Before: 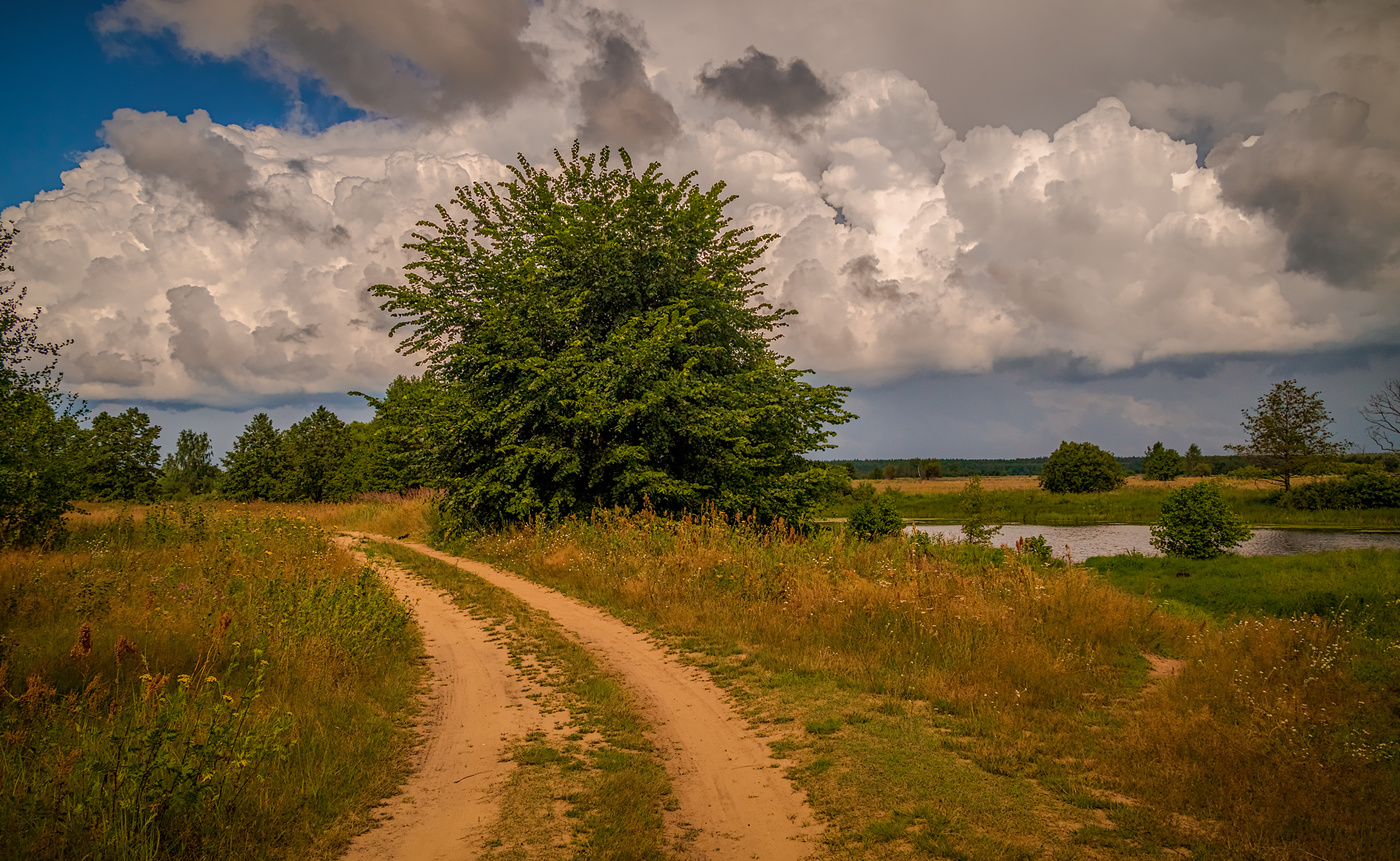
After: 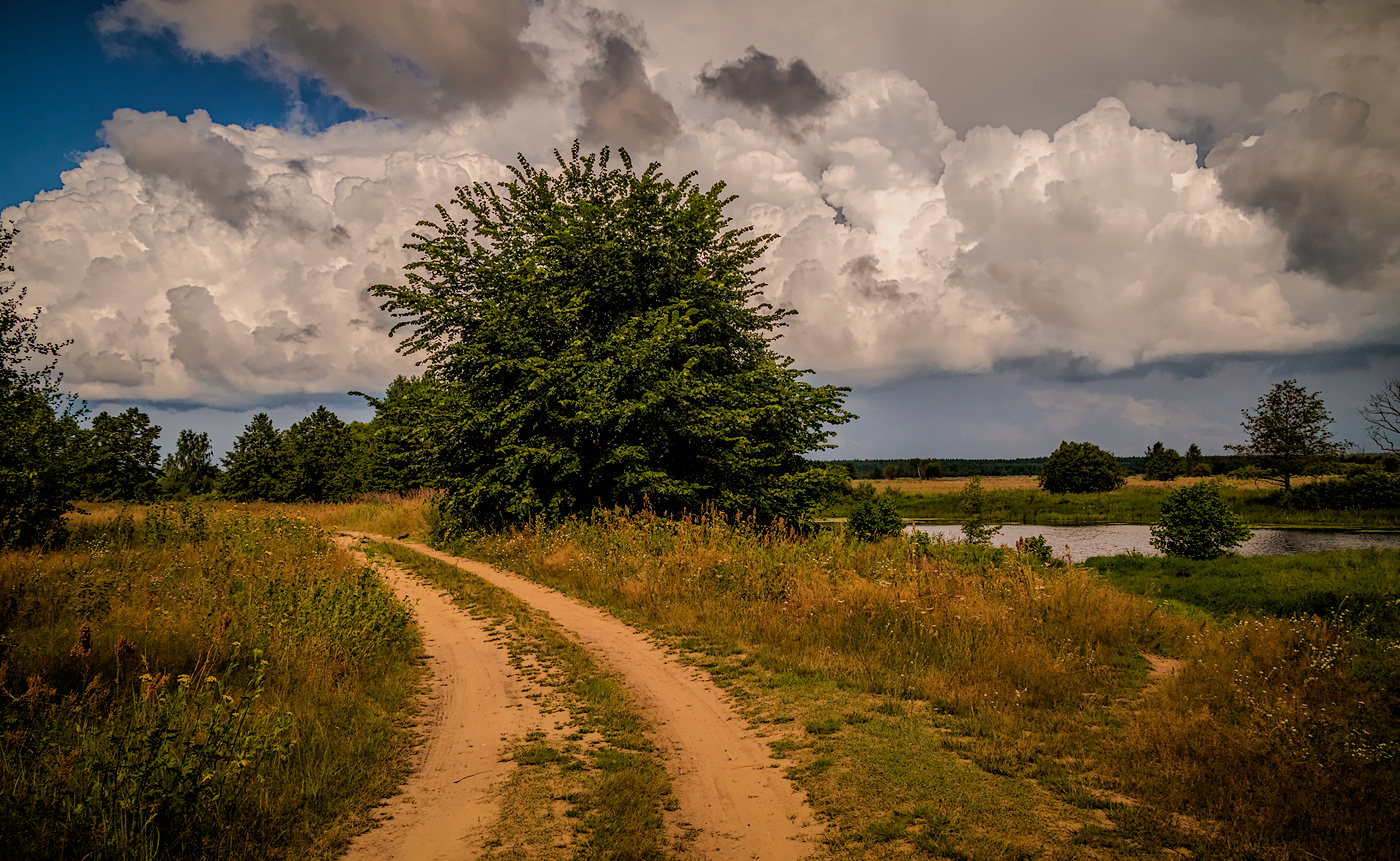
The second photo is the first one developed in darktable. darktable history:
filmic rgb: black relative exposure -5.04 EV, white relative exposure 3.17 EV, hardness 3.47, contrast 1.183, highlights saturation mix -30.38%
